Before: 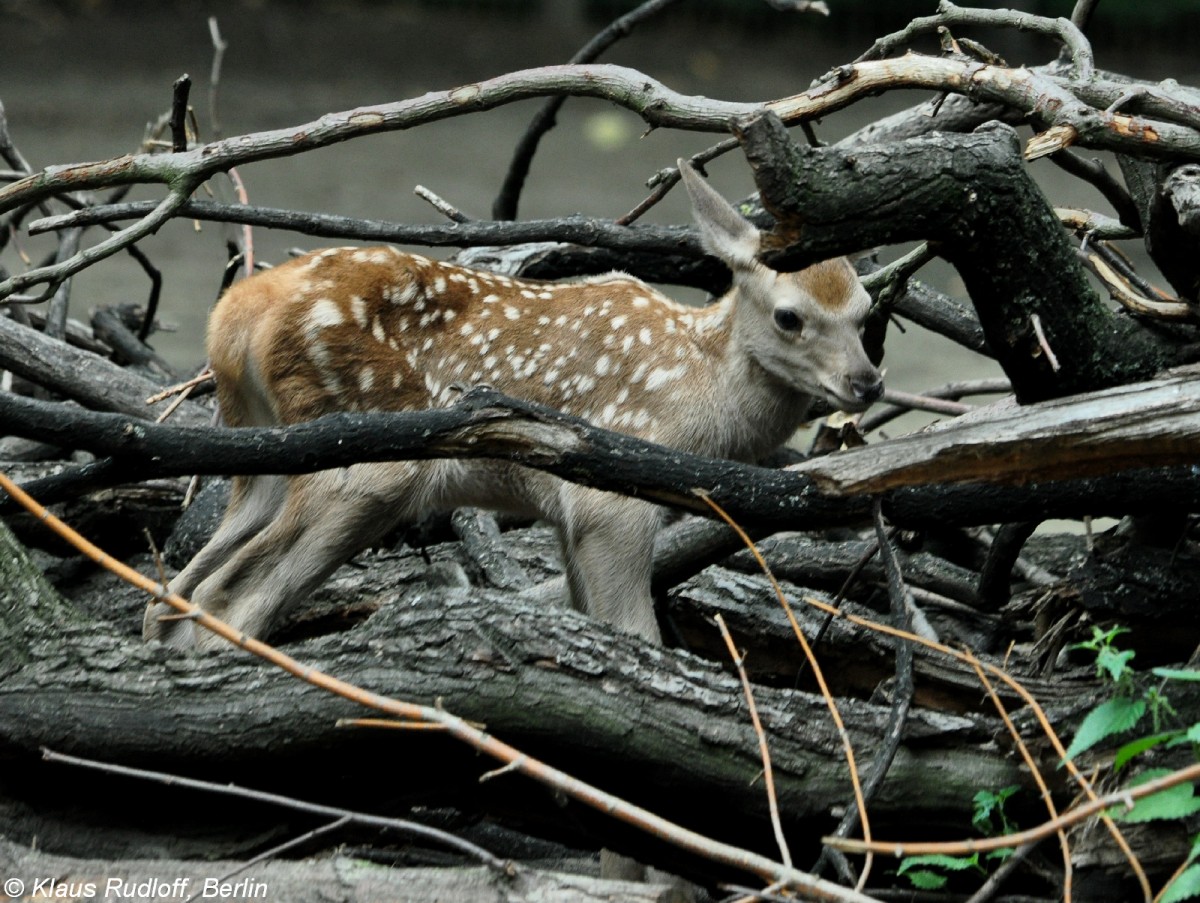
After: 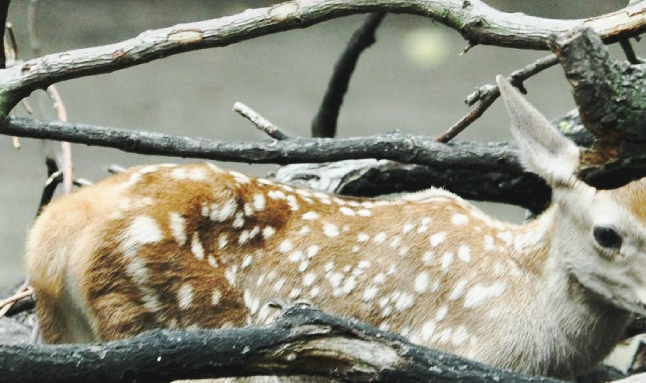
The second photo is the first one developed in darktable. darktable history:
base curve: curves: ch0 [(0, 0.007) (0.028, 0.063) (0.121, 0.311) (0.46, 0.743) (0.859, 0.957) (1, 1)], preserve colors none
crop: left 15.142%, top 9.252%, right 30.972%, bottom 48.321%
